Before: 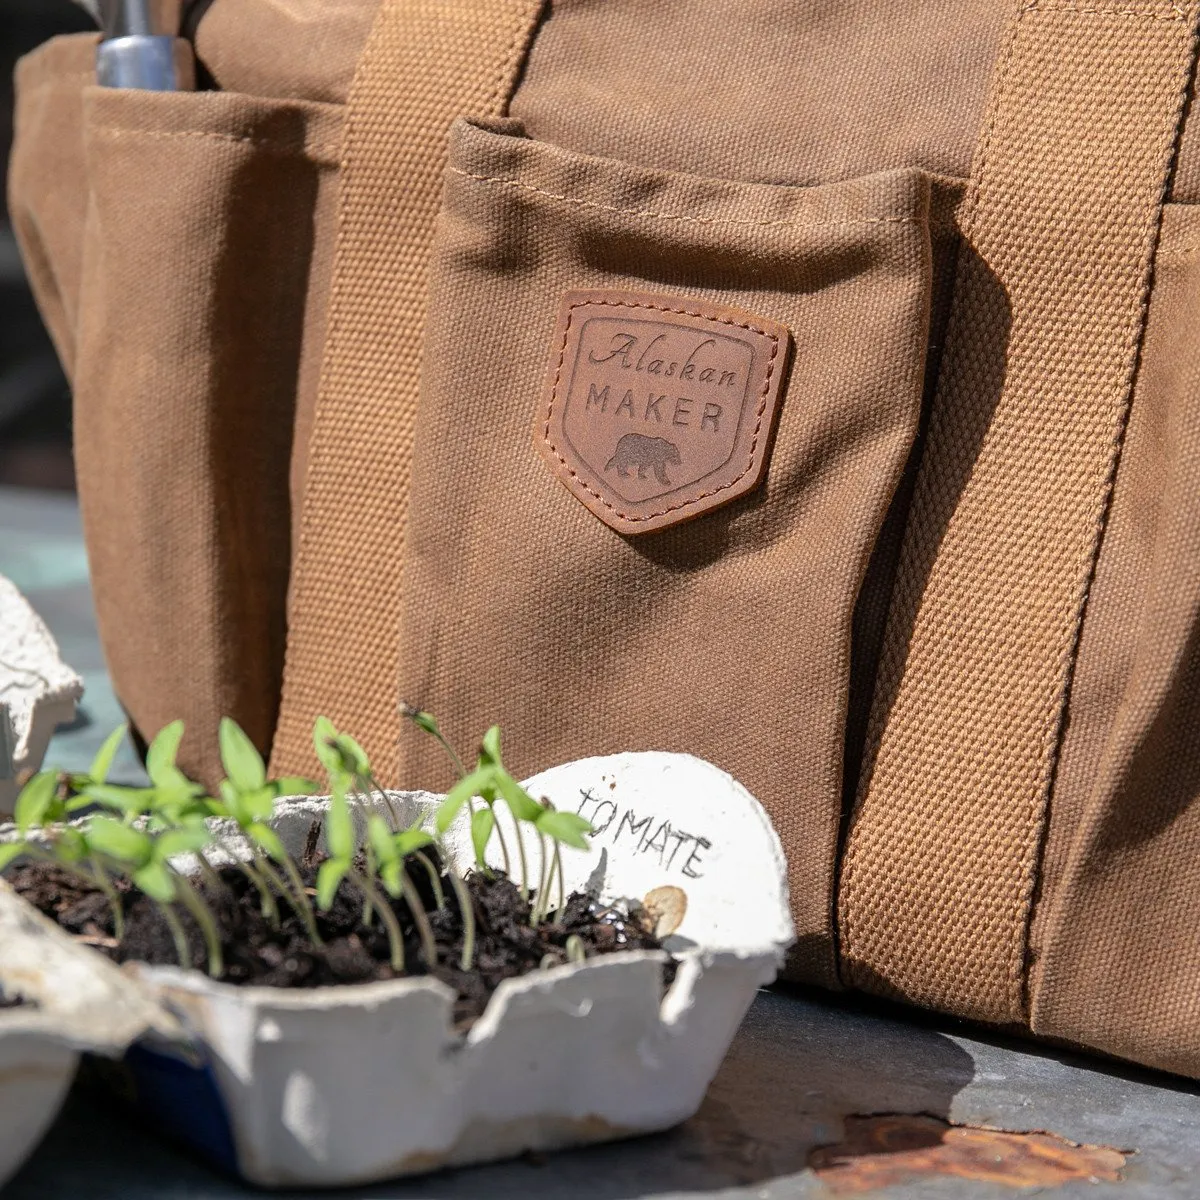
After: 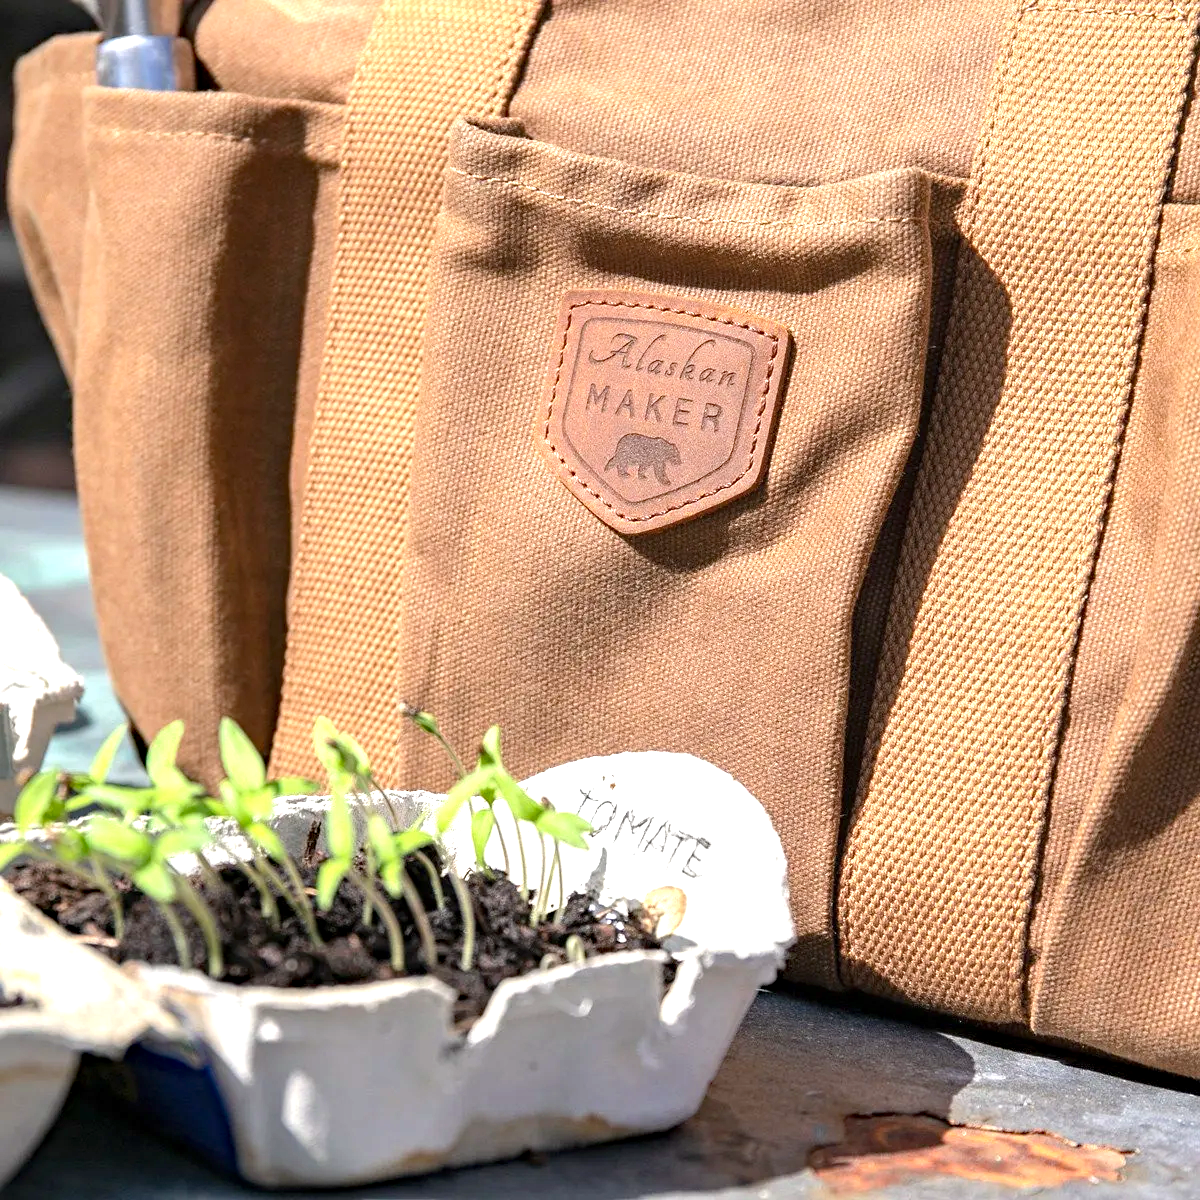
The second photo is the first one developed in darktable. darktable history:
haze removal: compatibility mode true, adaptive false
exposure: exposure 1.089 EV, compensate highlight preservation false
